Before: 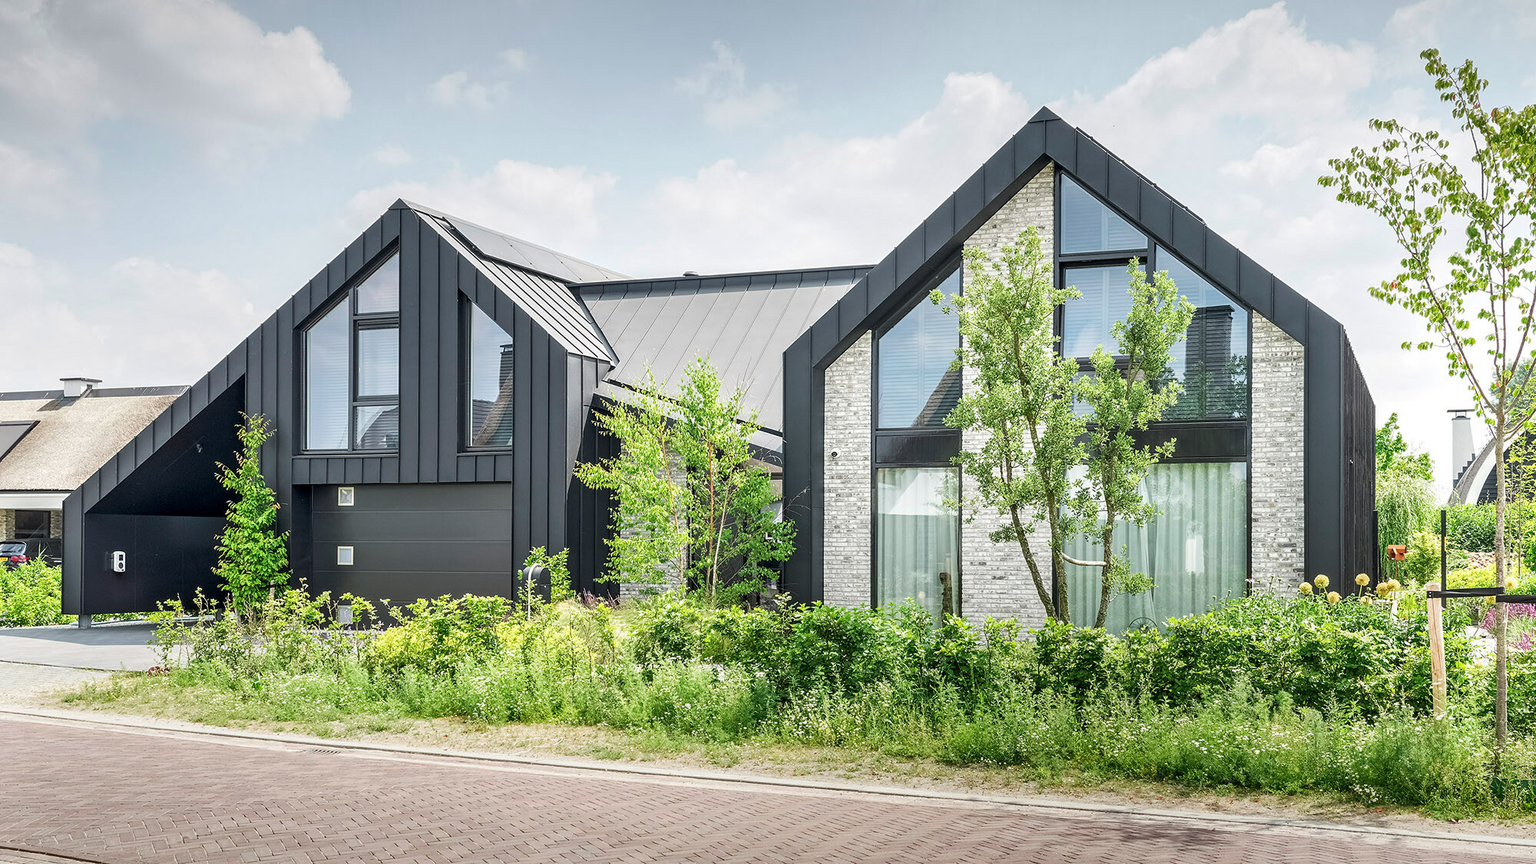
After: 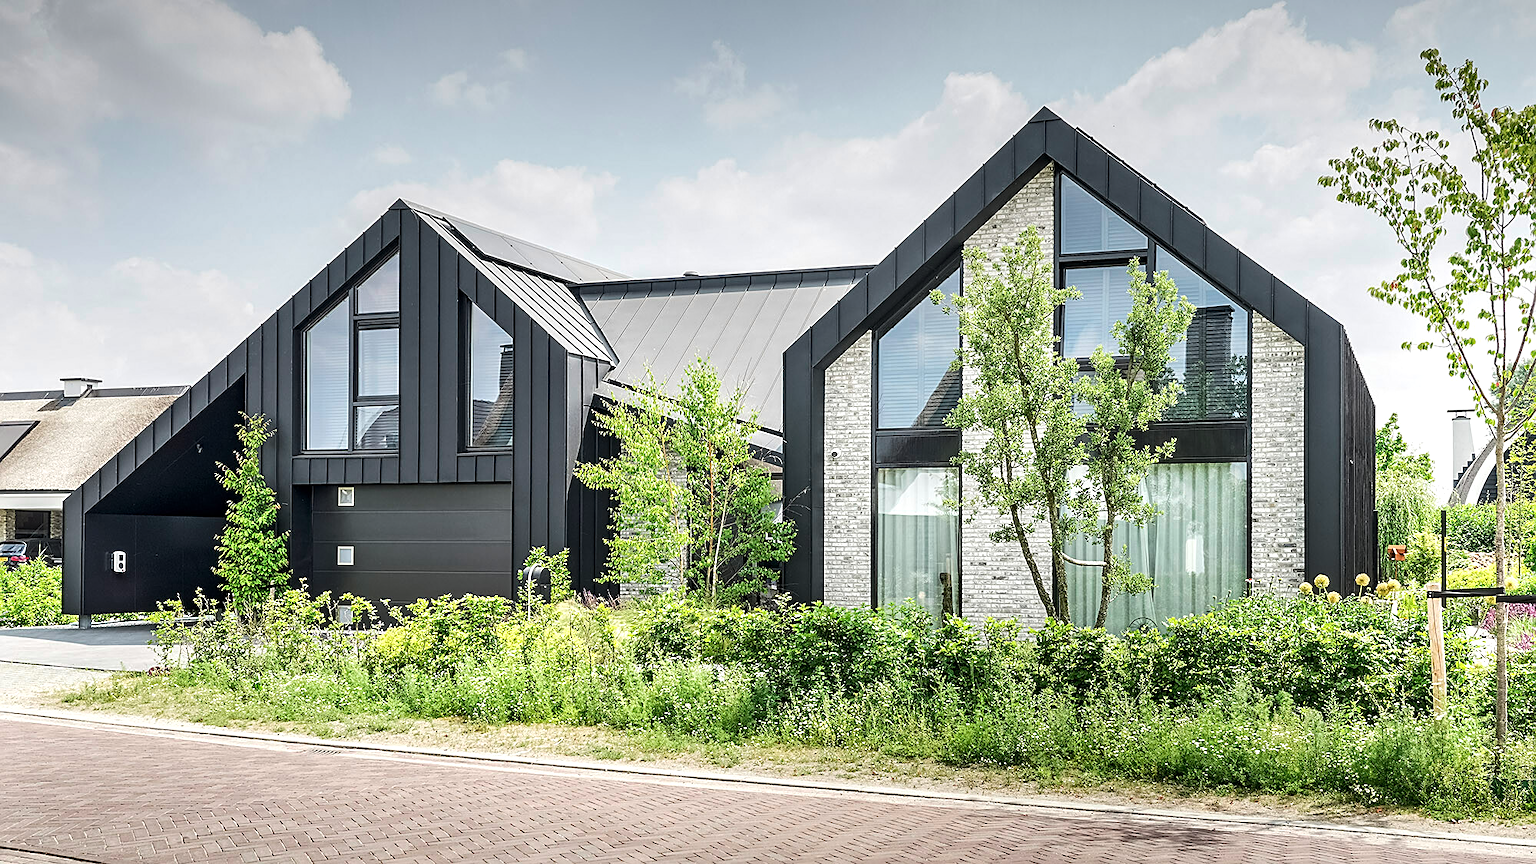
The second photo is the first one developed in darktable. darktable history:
graduated density: on, module defaults
sharpen: on, module defaults
tone equalizer: -8 EV -0.417 EV, -7 EV -0.389 EV, -6 EV -0.333 EV, -5 EV -0.222 EV, -3 EV 0.222 EV, -2 EV 0.333 EV, -1 EV 0.389 EV, +0 EV 0.417 EV, edges refinement/feathering 500, mask exposure compensation -1.57 EV, preserve details no
